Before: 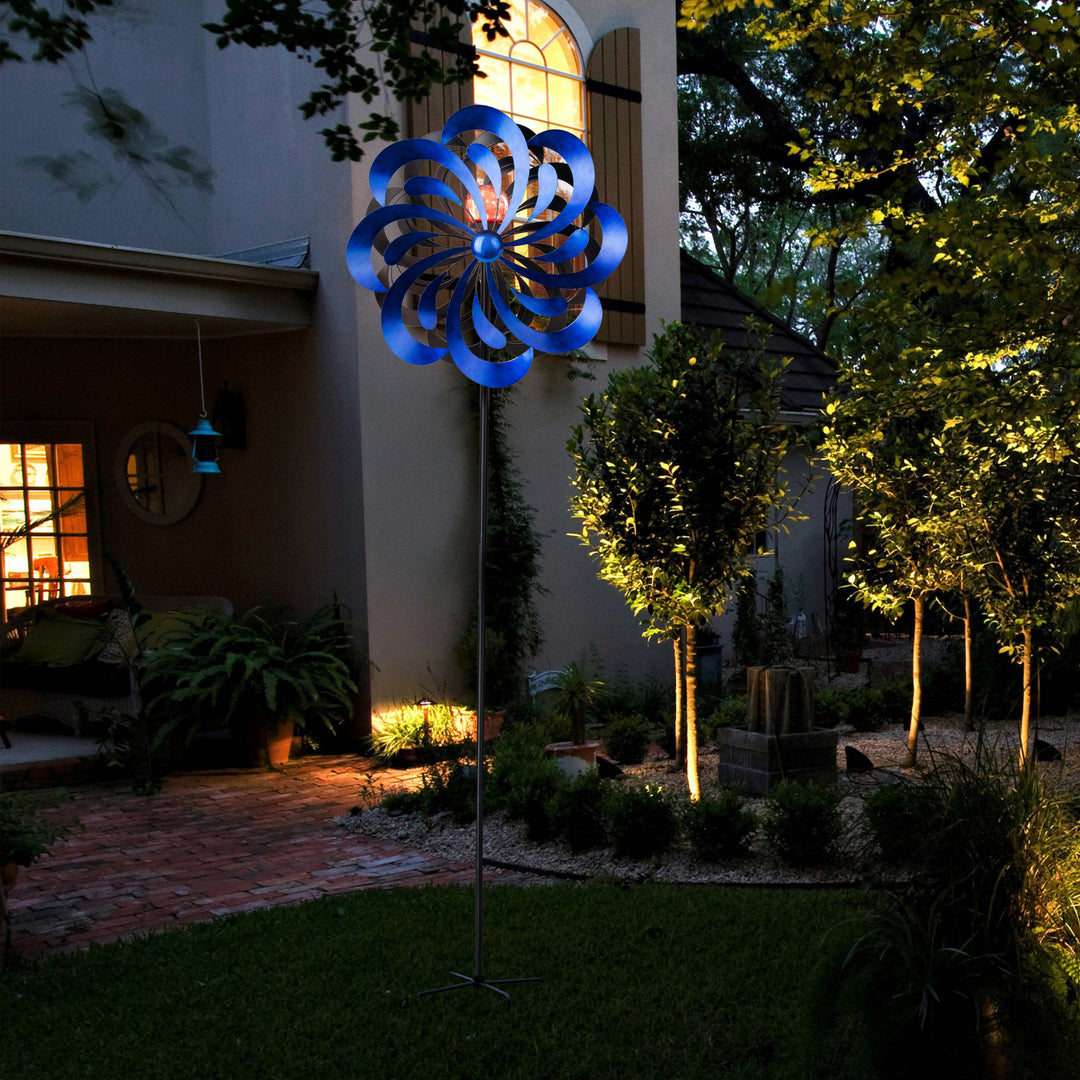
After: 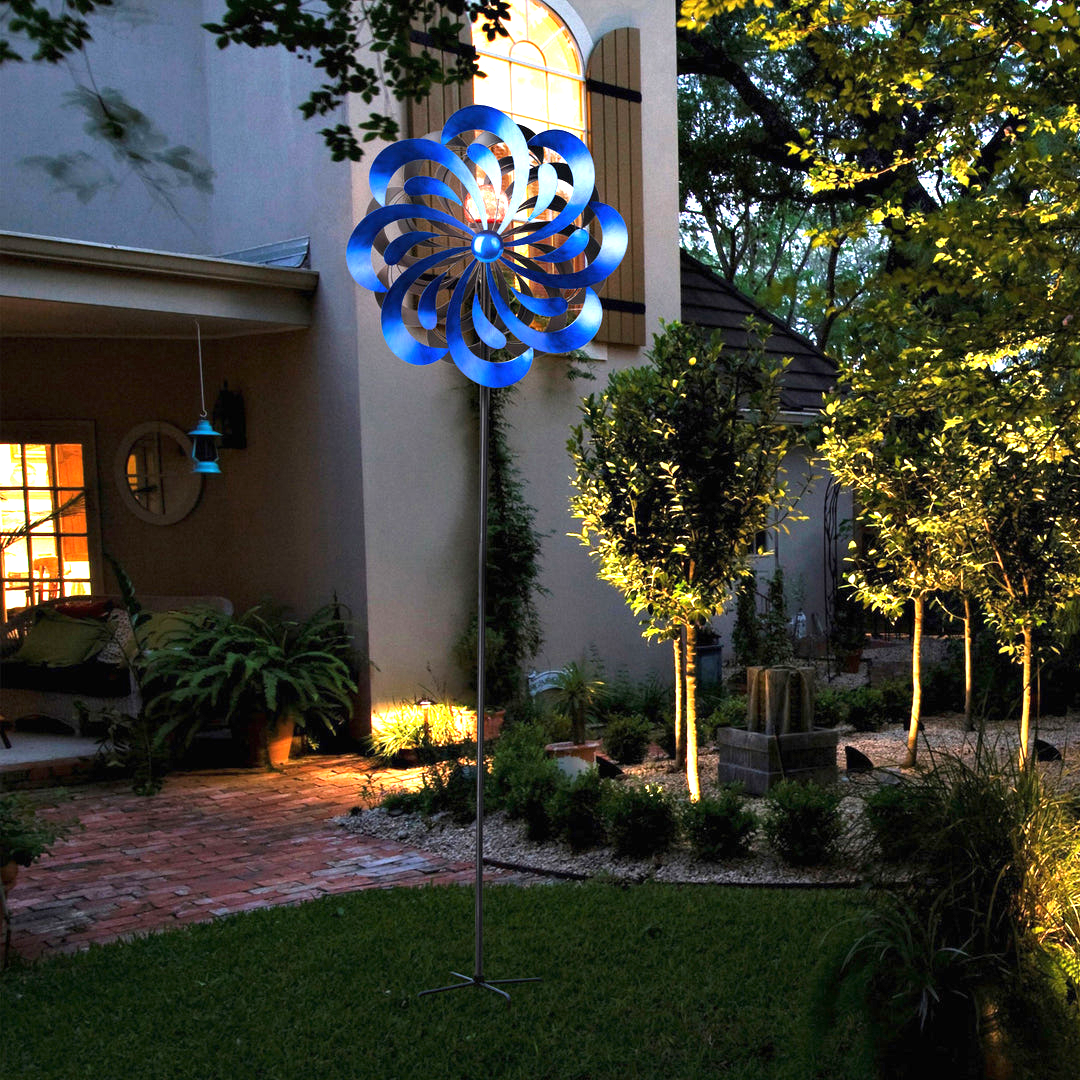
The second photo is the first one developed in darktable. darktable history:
exposure: black level correction 0, exposure 1.297 EV, compensate exposure bias true, compensate highlight preservation false
